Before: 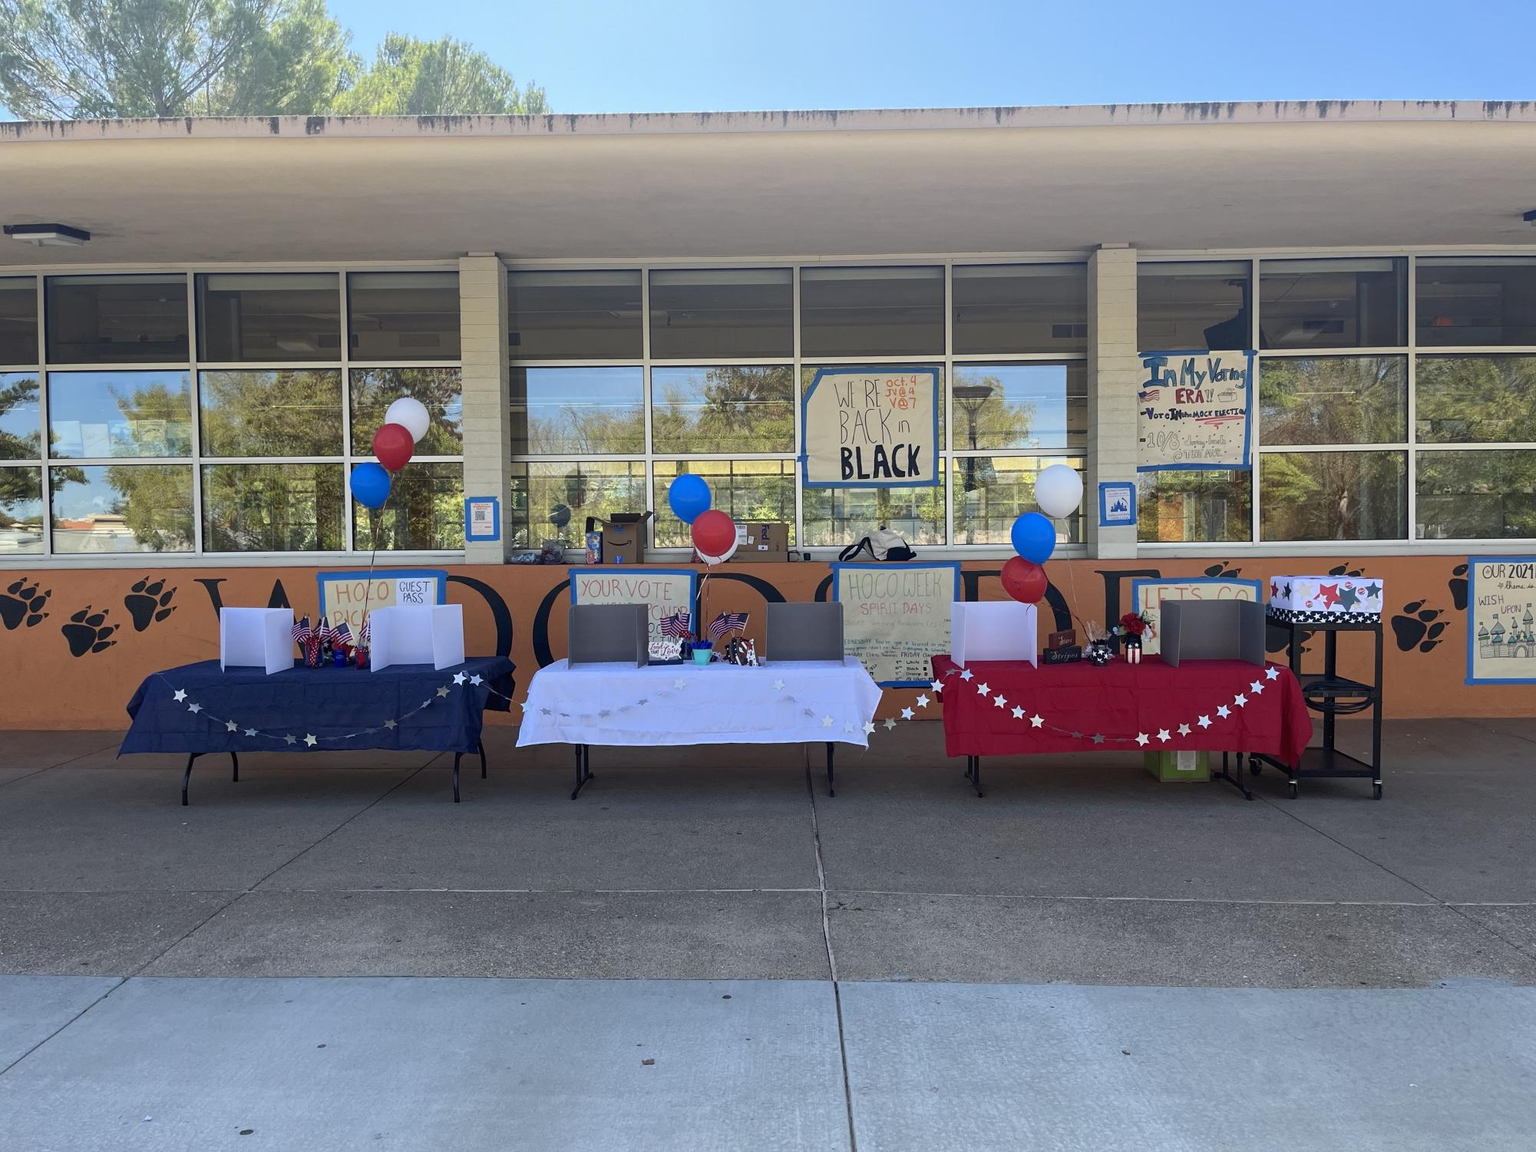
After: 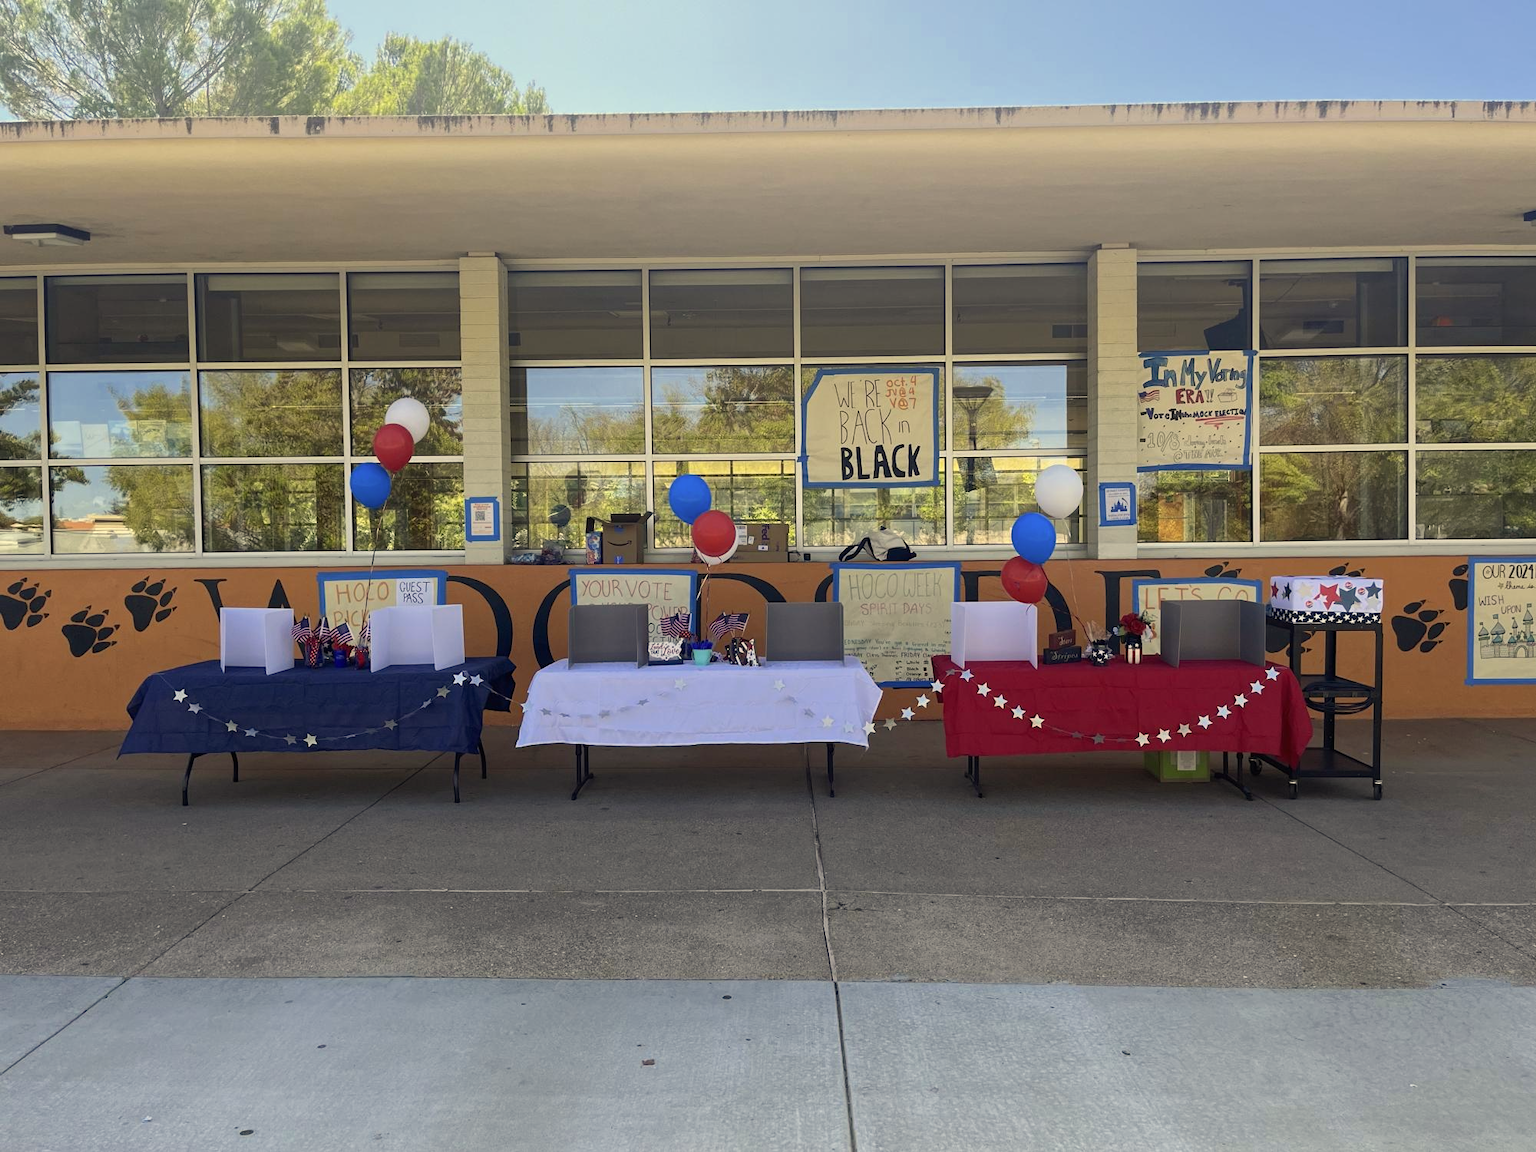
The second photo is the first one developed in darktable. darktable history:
color correction: highlights a* 1.39, highlights b* 17.83
color zones: curves: ch0 [(0, 0.5) (0.143, 0.5) (0.286, 0.5) (0.429, 0.5) (0.62, 0.489) (0.714, 0.445) (0.844, 0.496) (1, 0.5)]; ch1 [(0, 0.5) (0.143, 0.5) (0.286, 0.5) (0.429, 0.5) (0.571, 0.5) (0.714, 0.523) (0.857, 0.5) (1, 0.5)]
tone equalizer: on, module defaults
